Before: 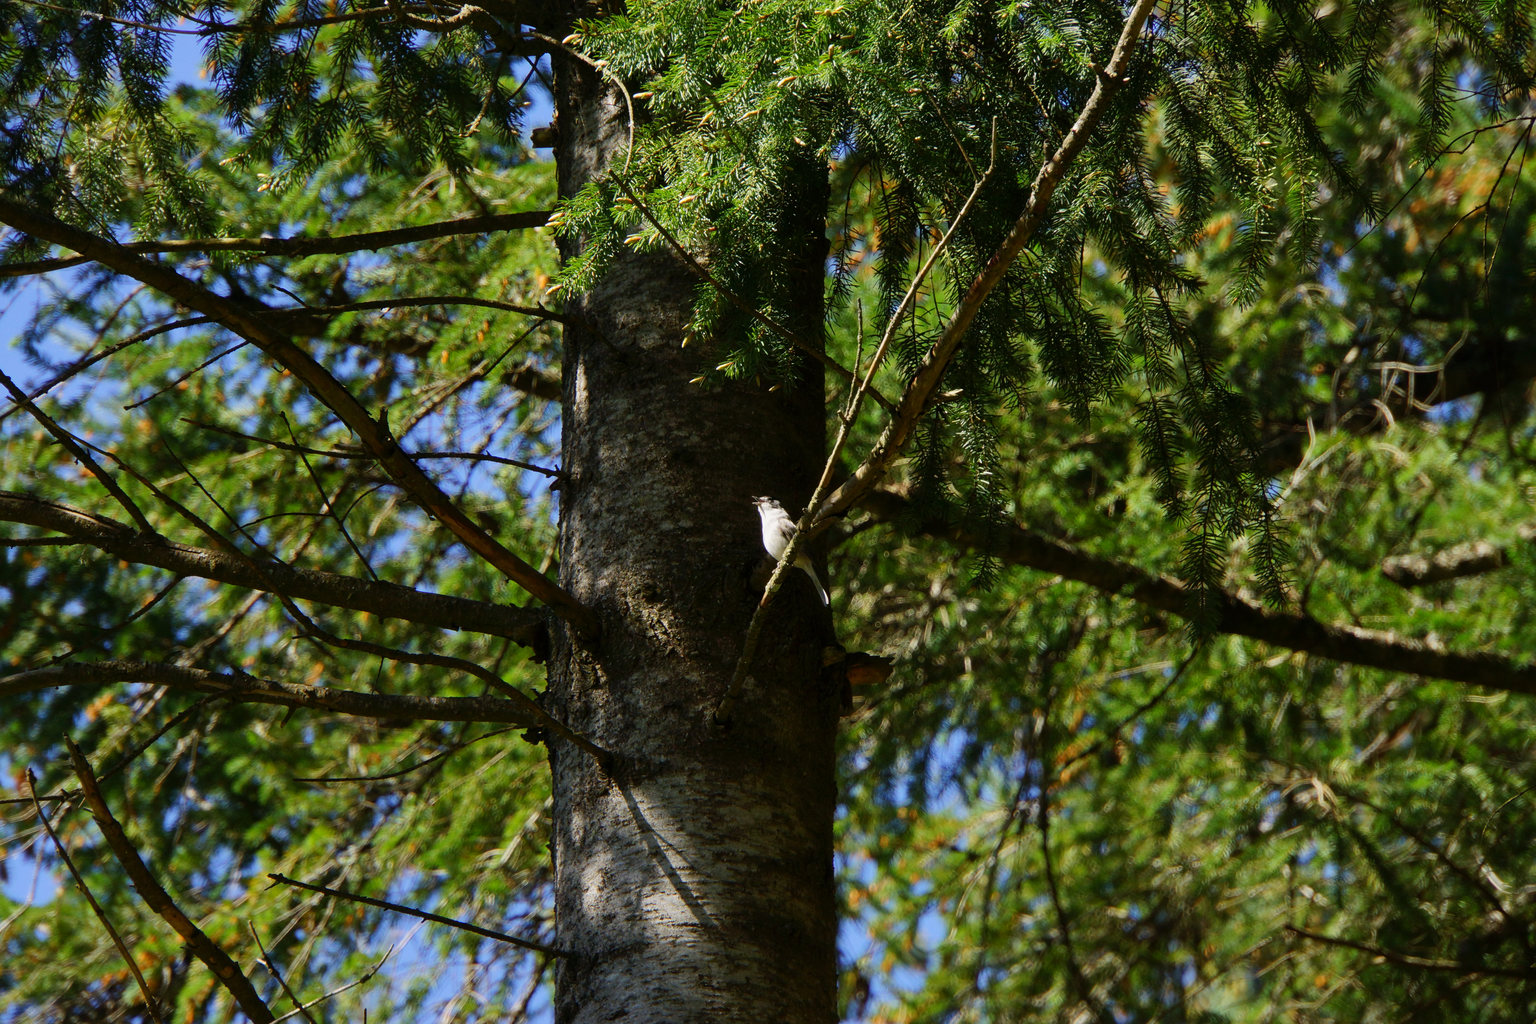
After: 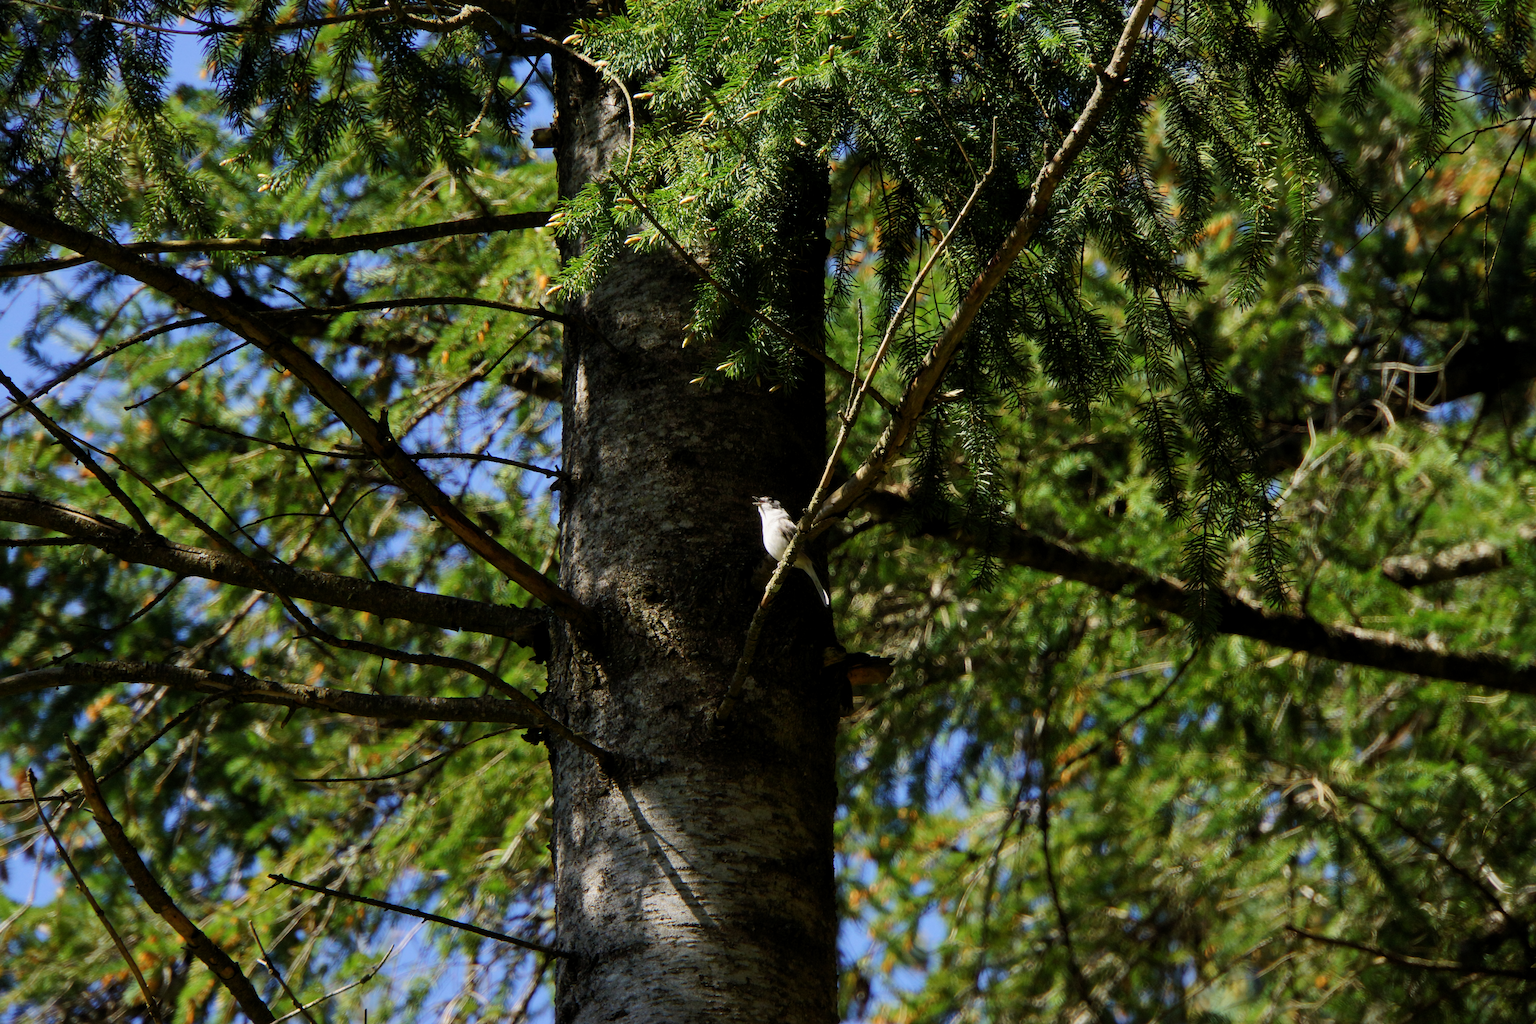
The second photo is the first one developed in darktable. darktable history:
levels: levels [0.026, 0.507, 0.987]
color balance: output saturation 98.5%
